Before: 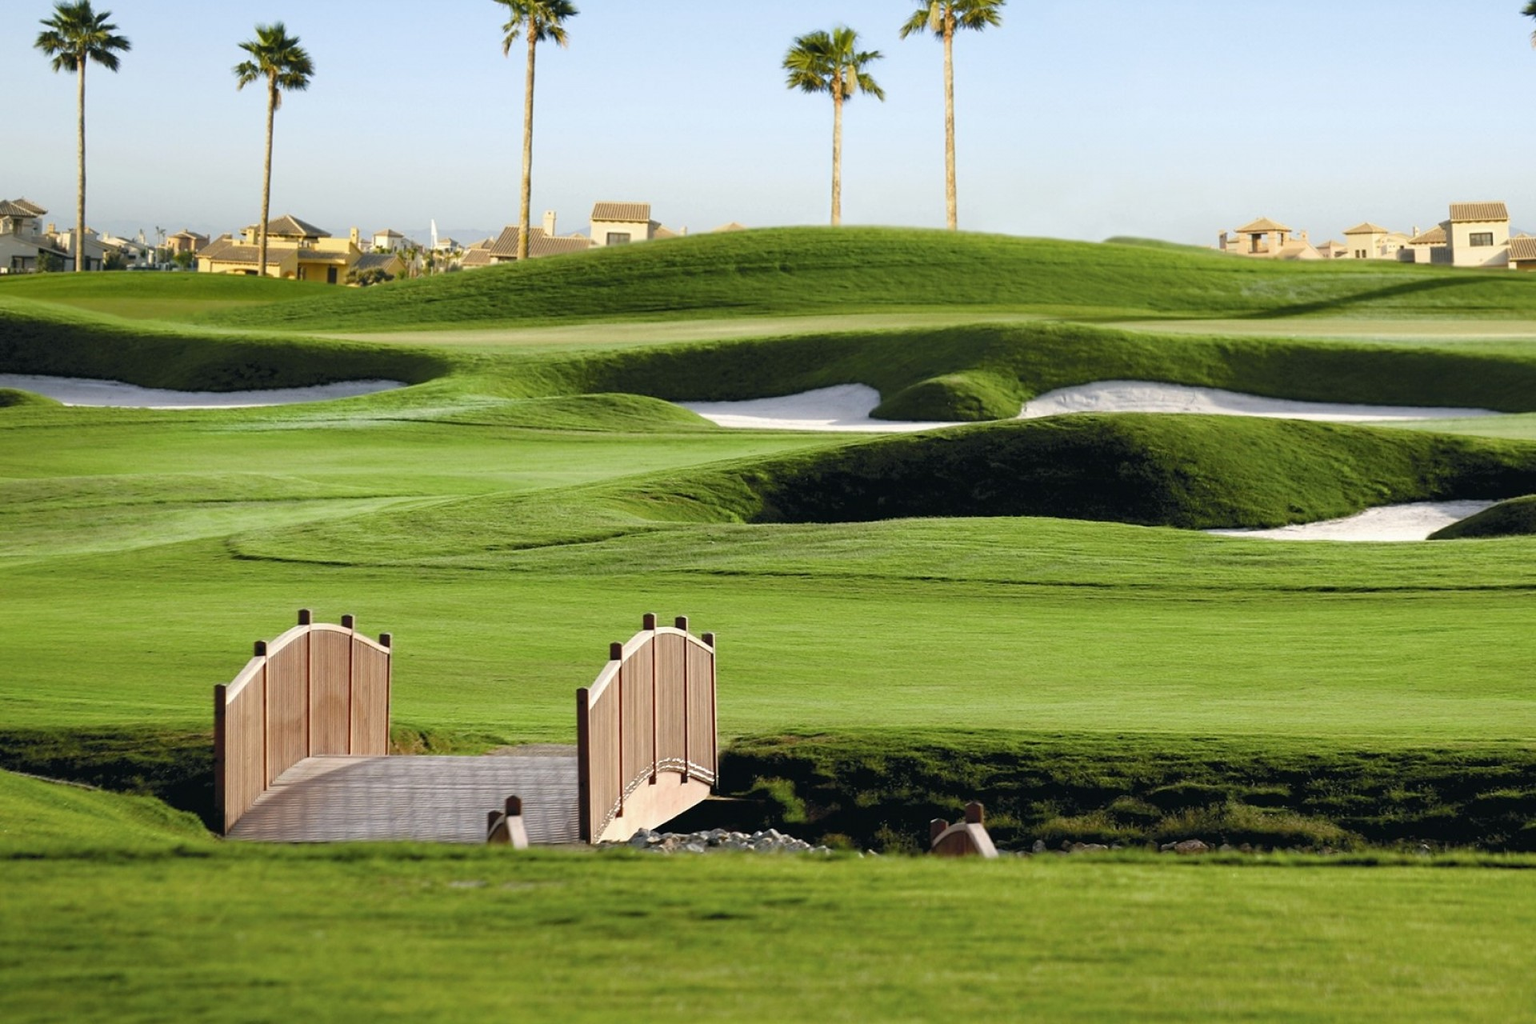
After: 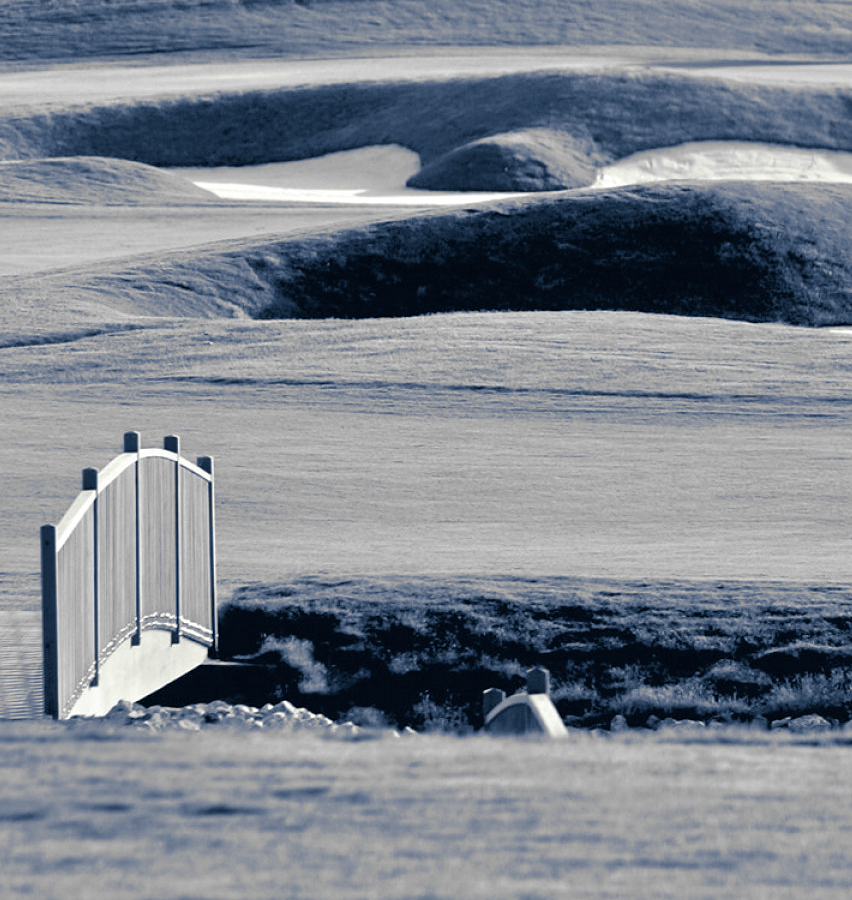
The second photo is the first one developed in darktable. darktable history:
tone equalizer: -7 EV 0.15 EV, -6 EV 0.6 EV, -5 EV 1.15 EV, -4 EV 1.33 EV, -3 EV 1.15 EV, -2 EV 0.6 EV, -1 EV 0.15 EV, mask exposure compensation -0.5 EV
color balance rgb: linear chroma grading › global chroma 15%, perceptual saturation grading › global saturation 30%
split-toning: shadows › hue 226.8°, shadows › saturation 0.84
crop: left 35.432%, top 26.233%, right 20.145%, bottom 3.432%
monochrome: a 2.21, b -1.33, size 2.2
